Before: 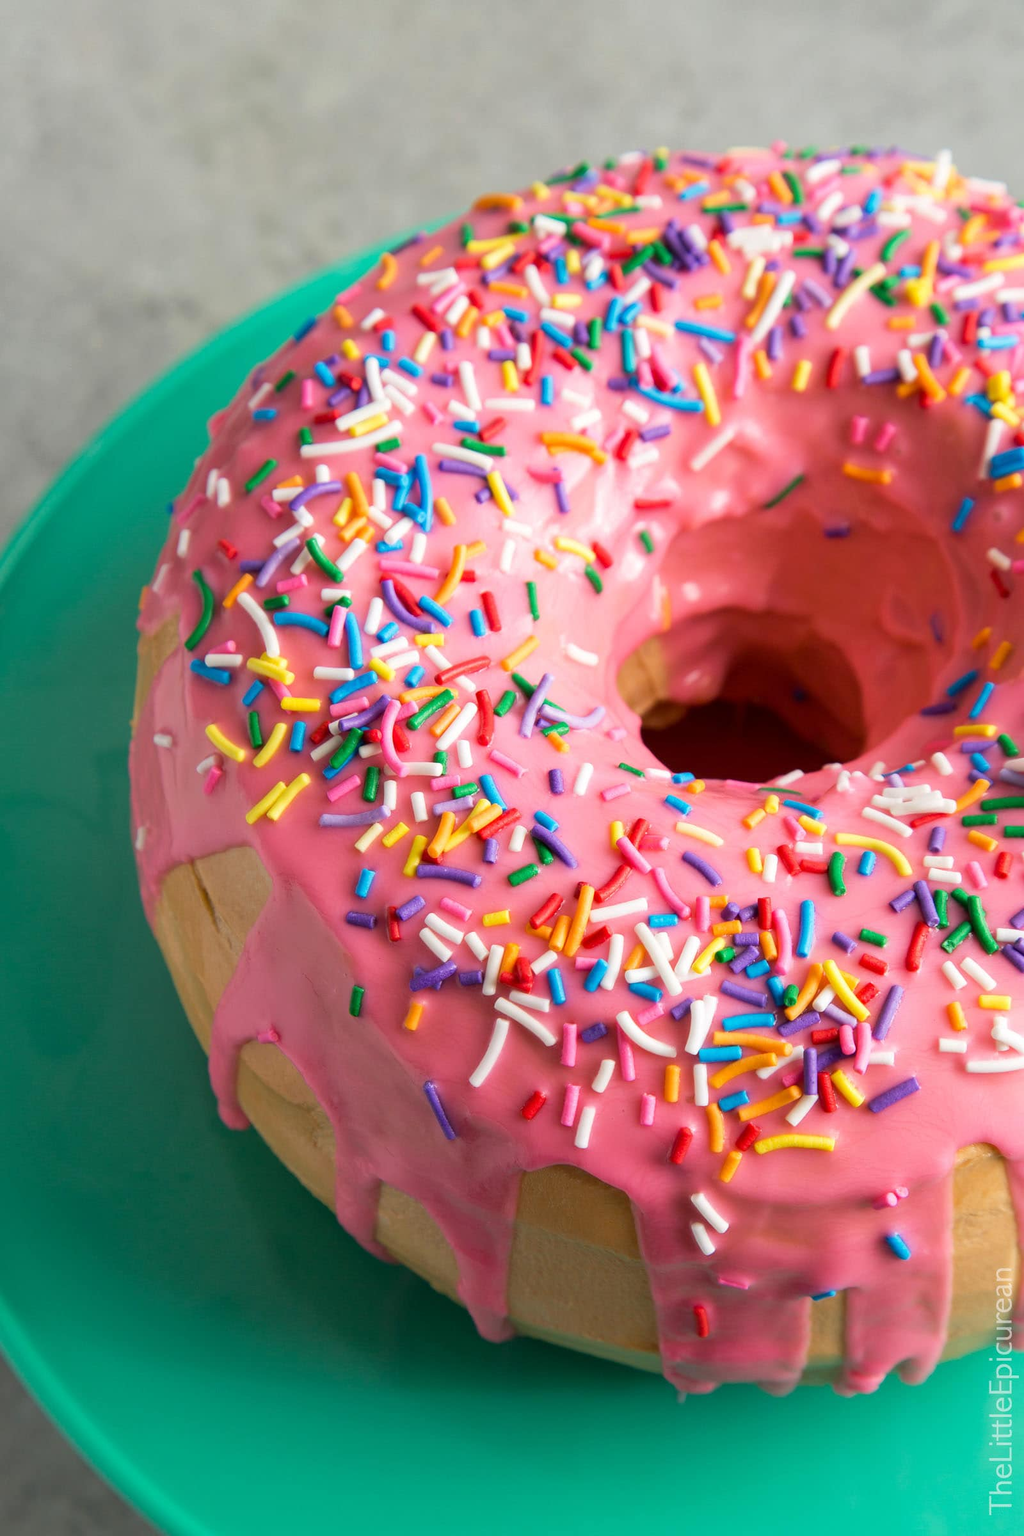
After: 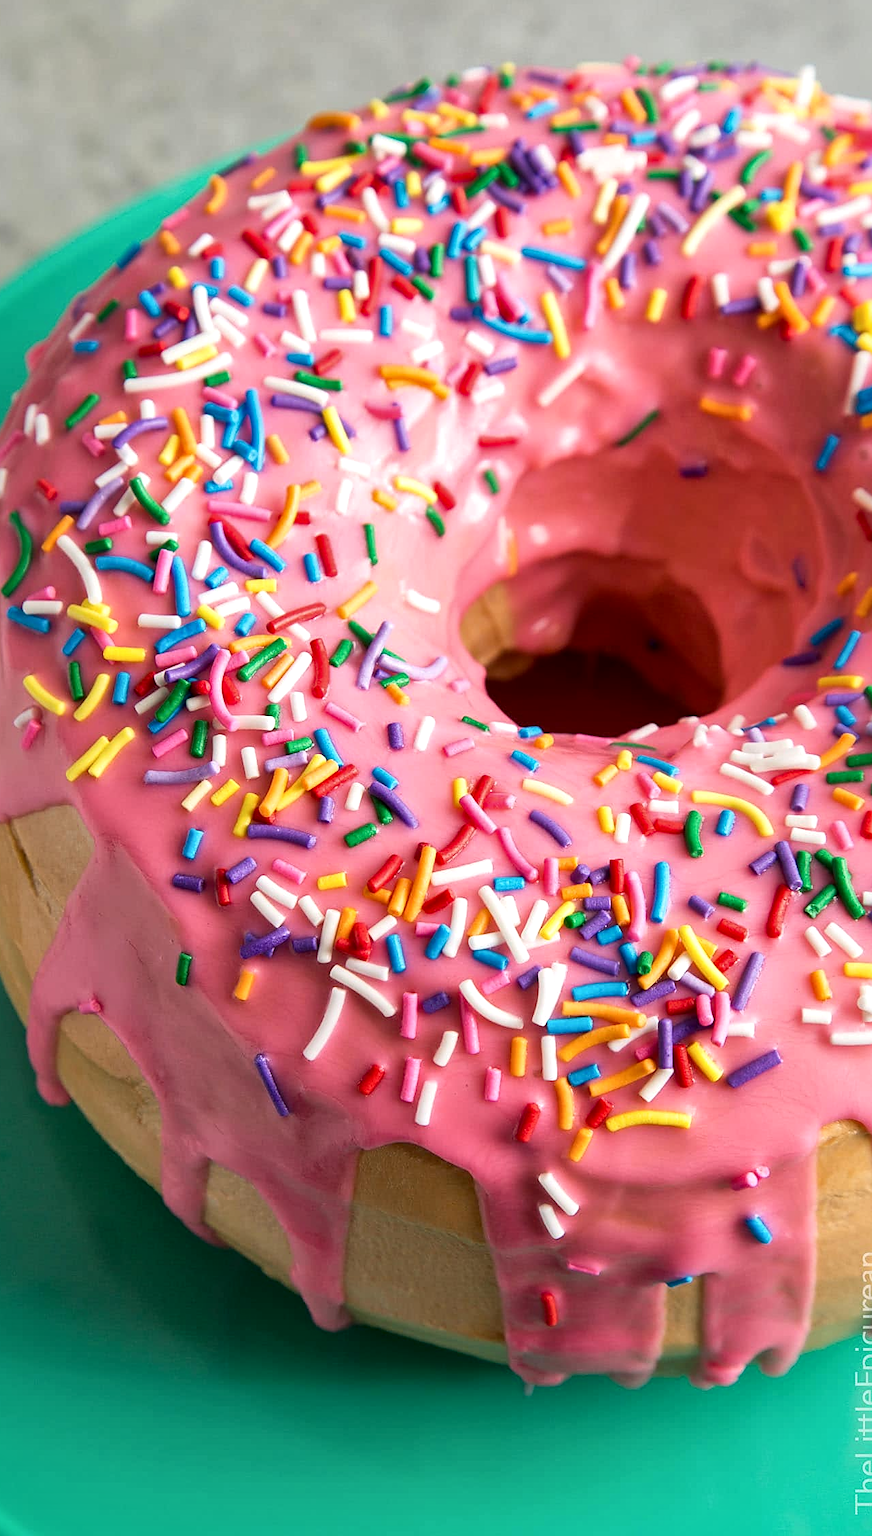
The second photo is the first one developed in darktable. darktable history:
local contrast: mode bilateral grid, contrast 20, coarseness 100, detail 150%, midtone range 0.2
crop and rotate: left 17.959%, top 5.771%, right 1.742%
sharpen: on, module defaults
